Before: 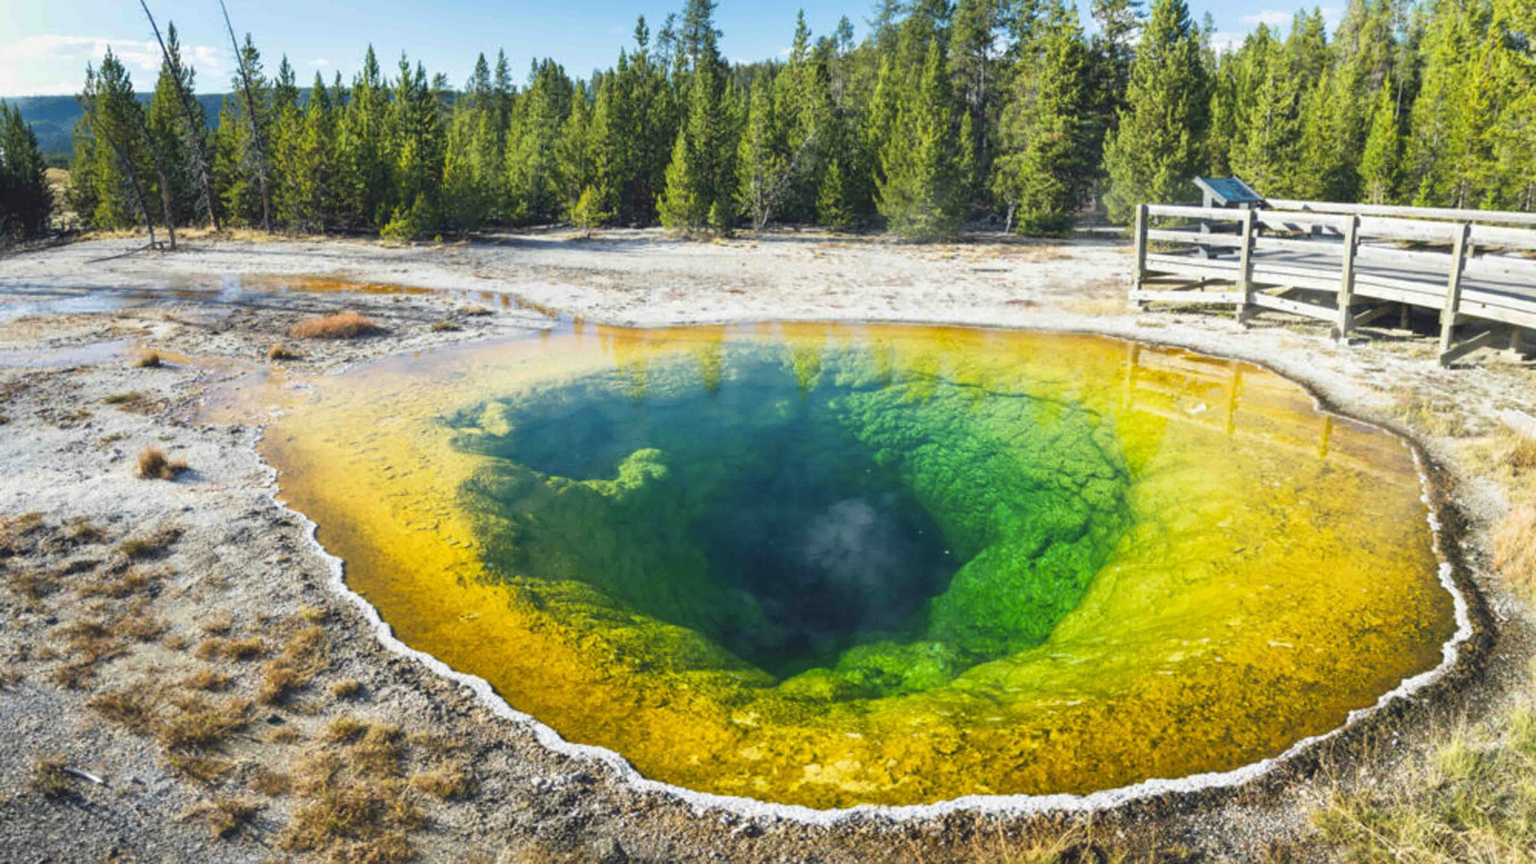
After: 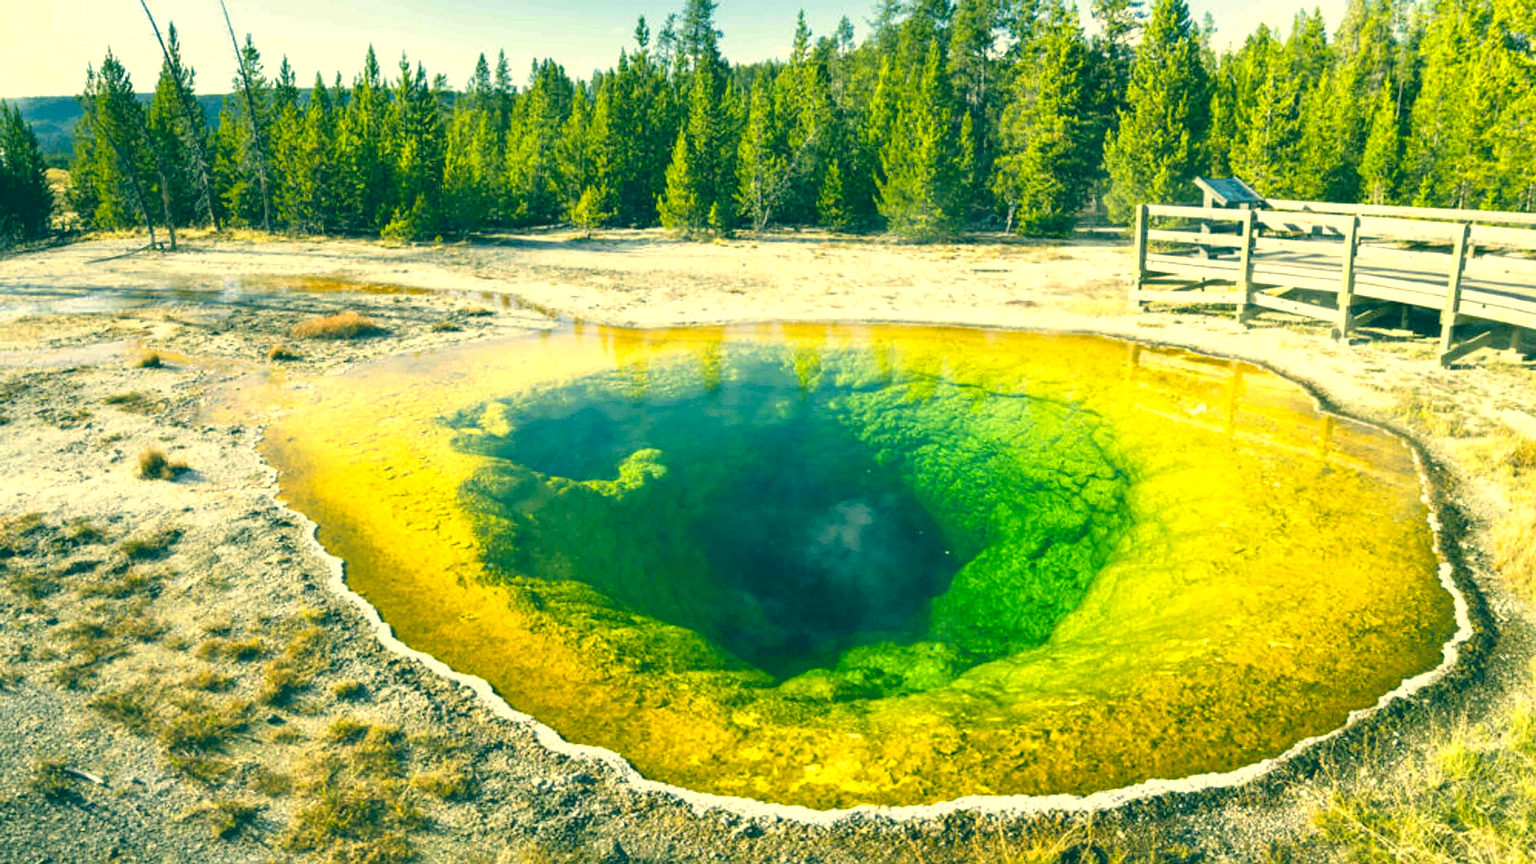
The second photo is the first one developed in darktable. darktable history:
color correction: highlights a* 2.11, highlights b* 34.22, shadows a* -36.75, shadows b* -5.76
exposure: black level correction 0.001, exposure 0.5 EV, compensate exposure bias true, compensate highlight preservation false
sharpen: on, module defaults
